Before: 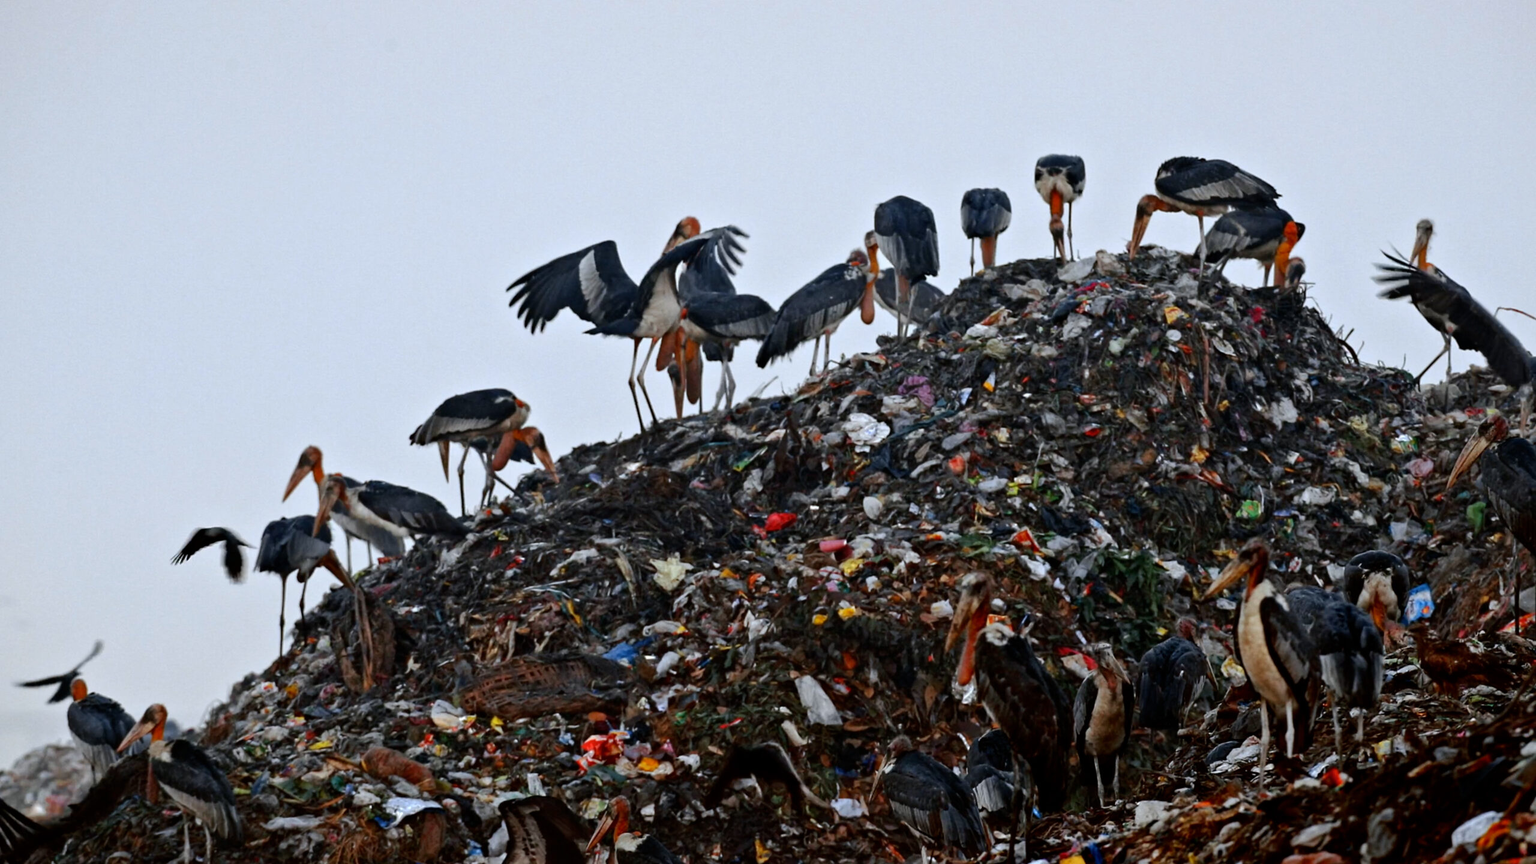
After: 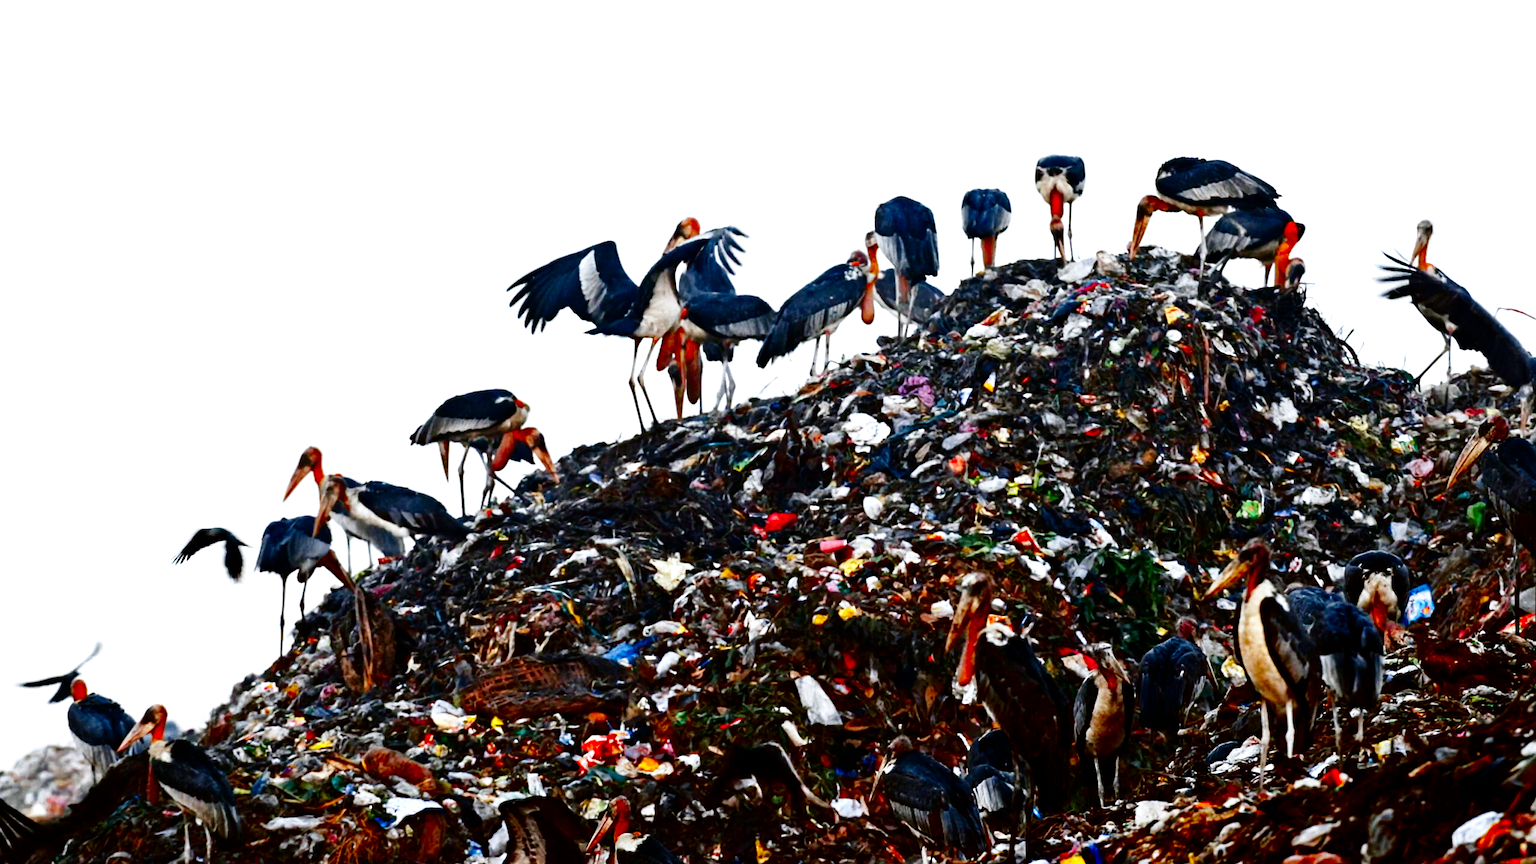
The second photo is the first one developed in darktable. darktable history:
base curve: curves: ch0 [(0, 0) (0.036, 0.025) (0.121, 0.166) (0.206, 0.329) (0.605, 0.79) (1, 1)], preserve colors none
contrast brightness saturation: brightness -0.253, saturation 0.201
exposure: black level correction 0, exposure 1.099 EV, compensate highlight preservation false
